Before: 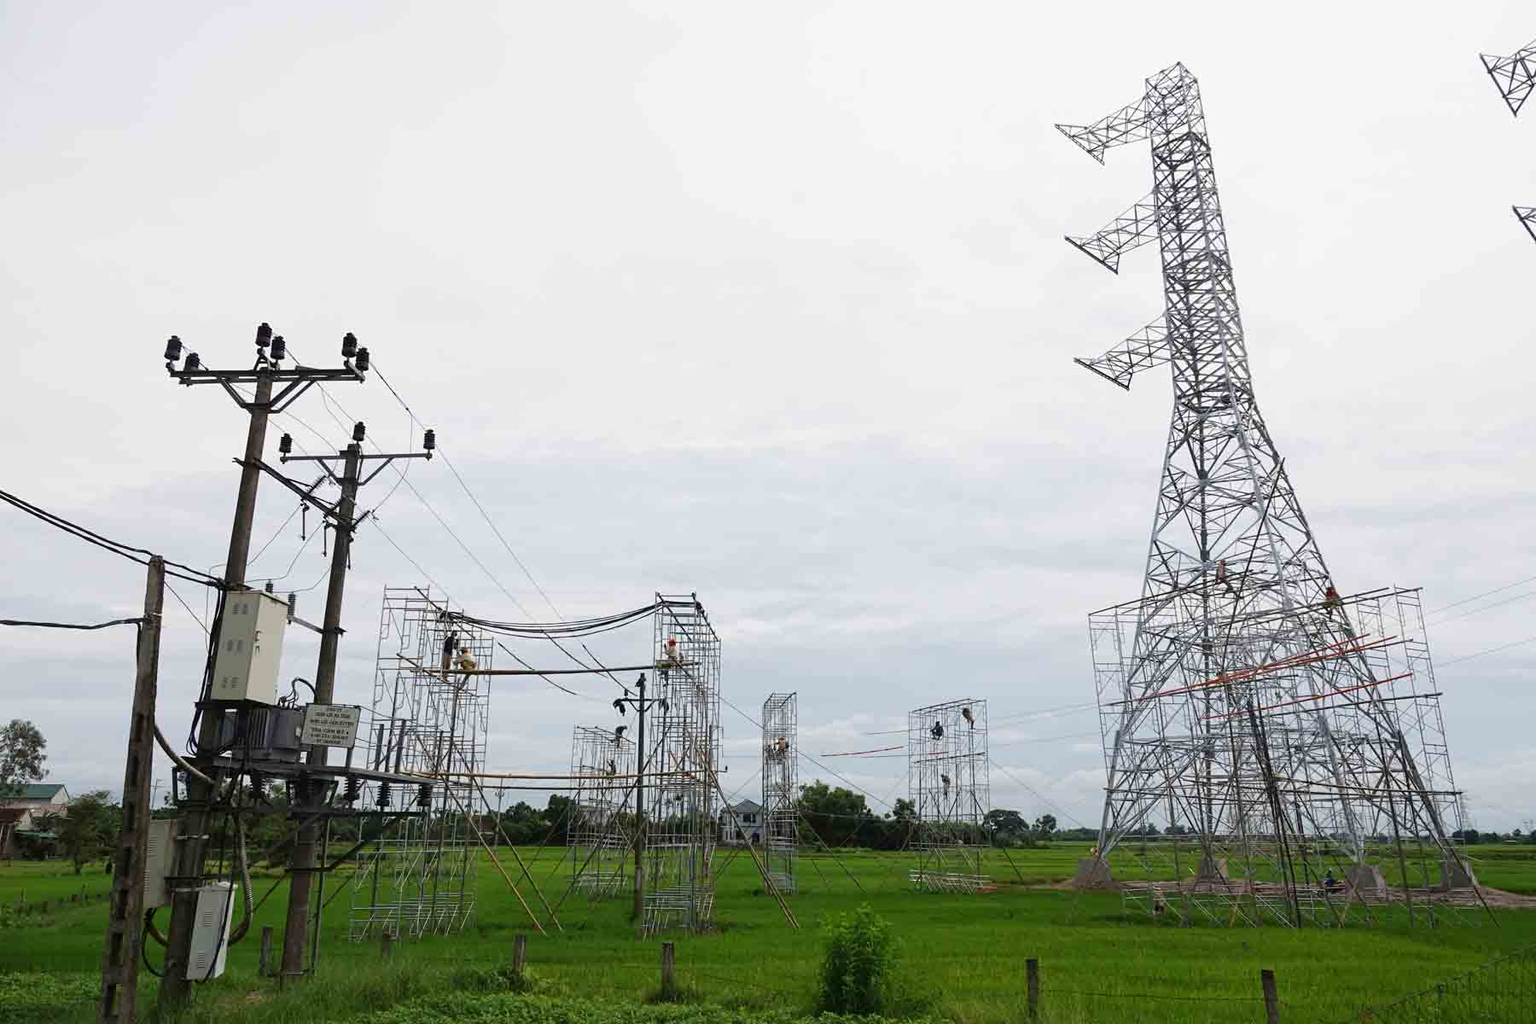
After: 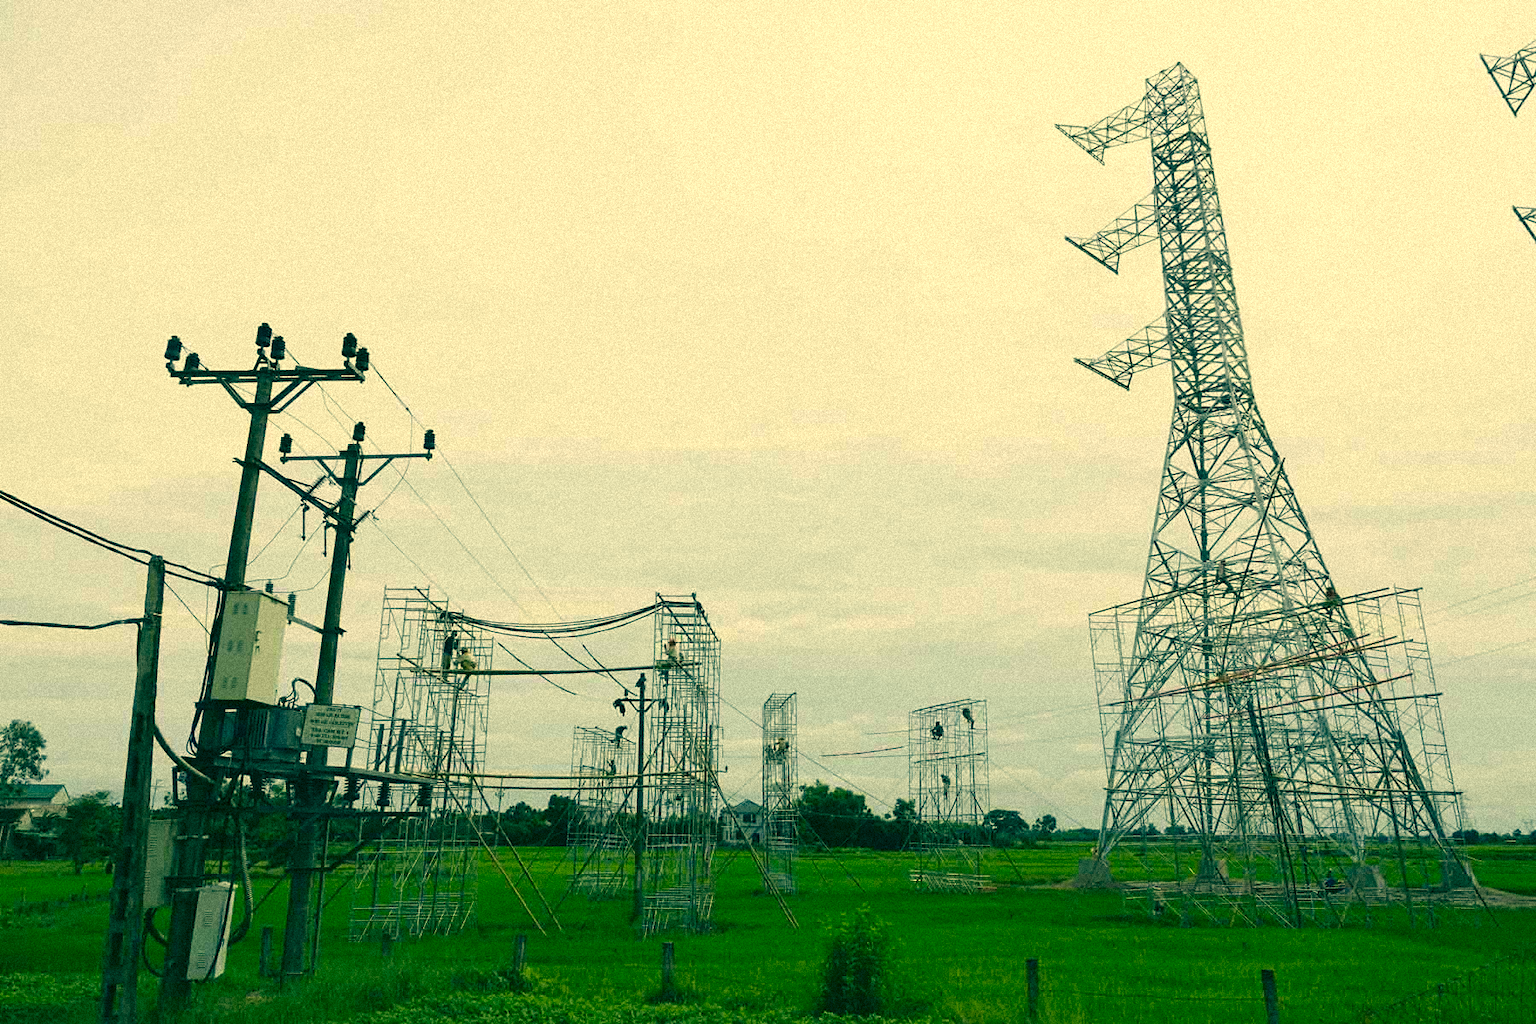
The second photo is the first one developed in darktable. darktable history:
color correction: highlights a* 1.83, highlights b* 34.02, shadows a* -36.68, shadows b* -5.48
grain: coarseness 9.38 ISO, strength 34.99%, mid-tones bias 0%
